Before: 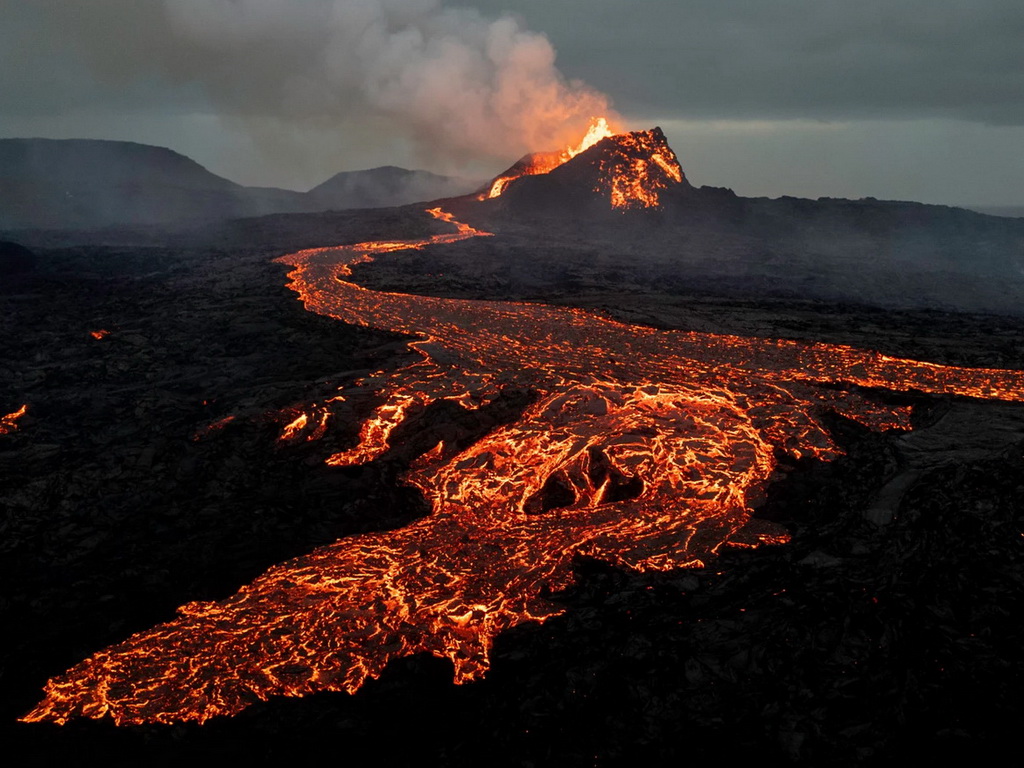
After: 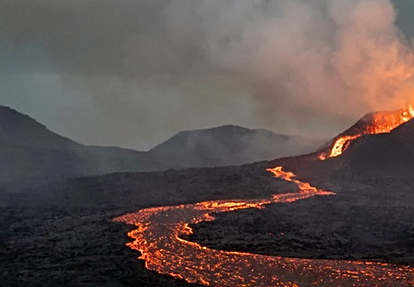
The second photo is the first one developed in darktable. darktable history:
sharpen: on, module defaults
crop: left 15.573%, top 5.42%, right 43.979%, bottom 57.191%
